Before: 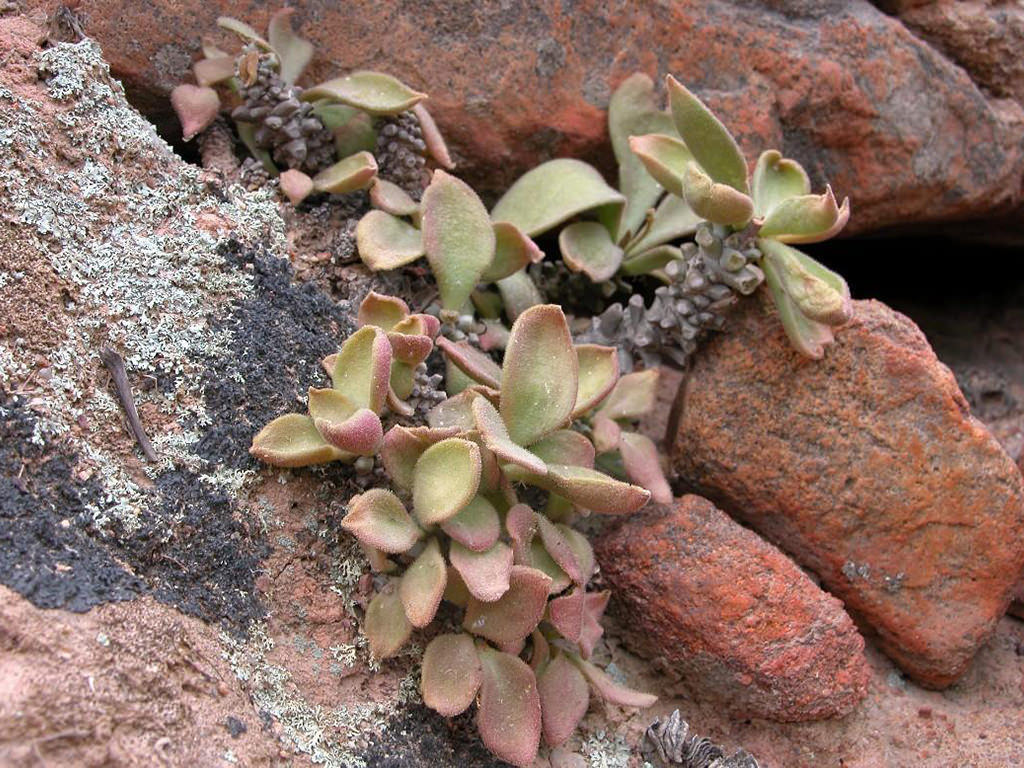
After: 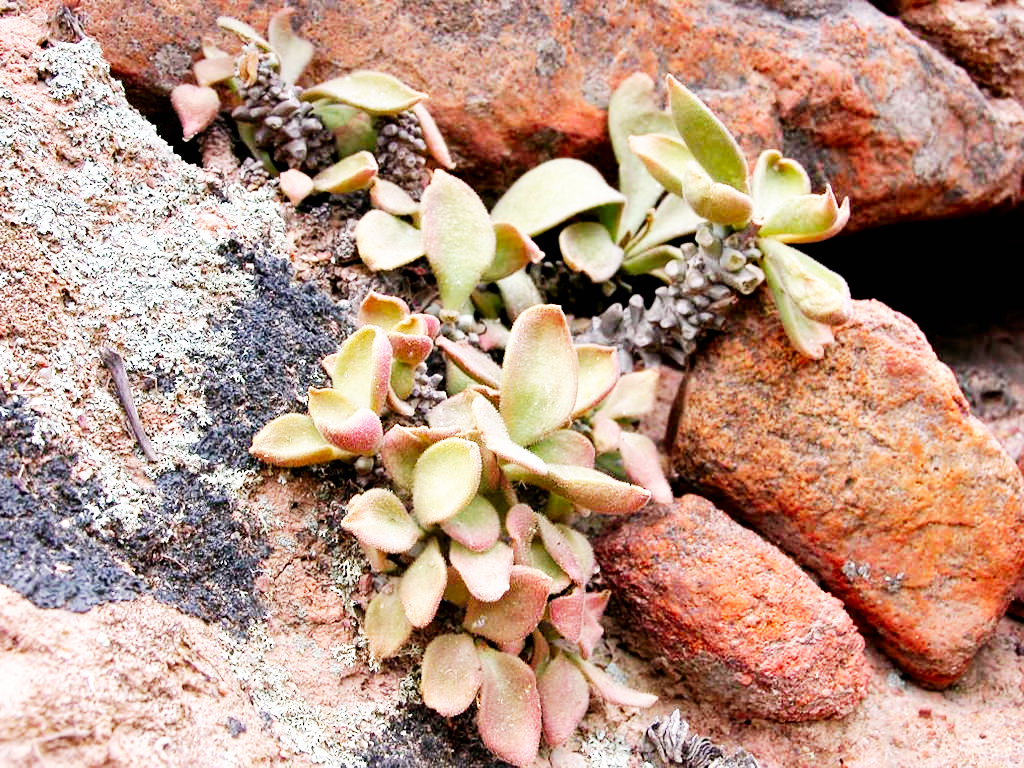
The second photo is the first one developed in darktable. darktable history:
exposure: black level correction 0.009, exposure 0.014 EV, compensate highlight preservation false
base curve: curves: ch0 [(0, 0) (0.007, 0.004) (0.027, 0.03) (0.046, 0.07) (0.207, 0.54) (0.442, 0.872) (0.673, 0.972) (1, 1)], preserve colors none
